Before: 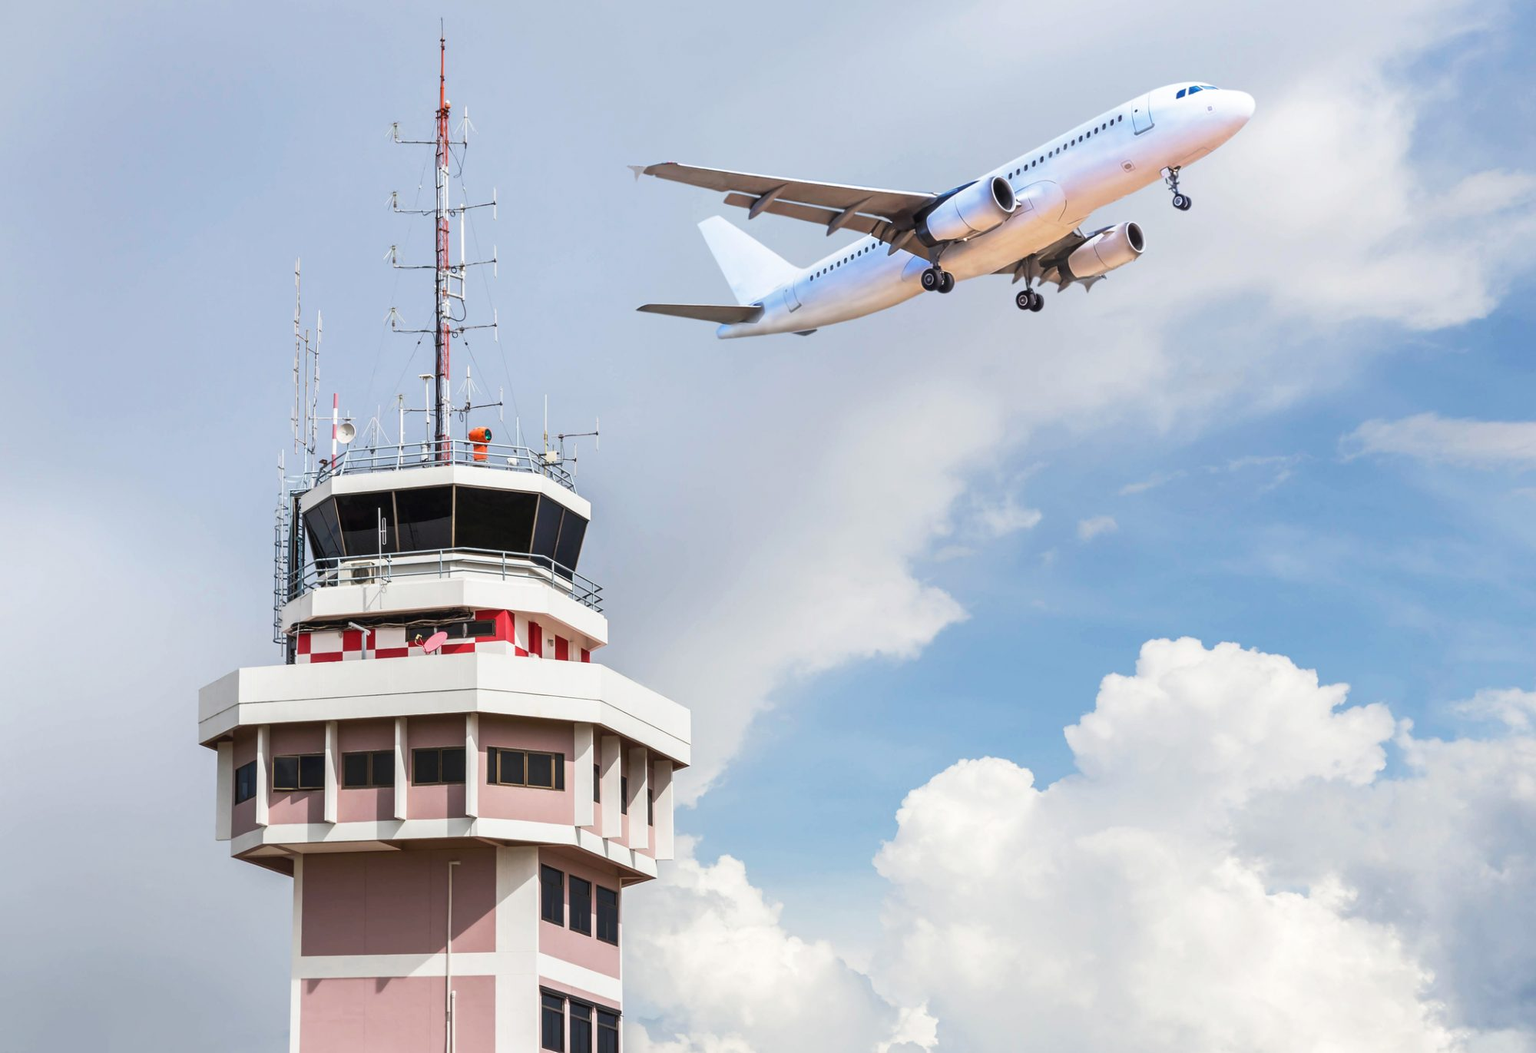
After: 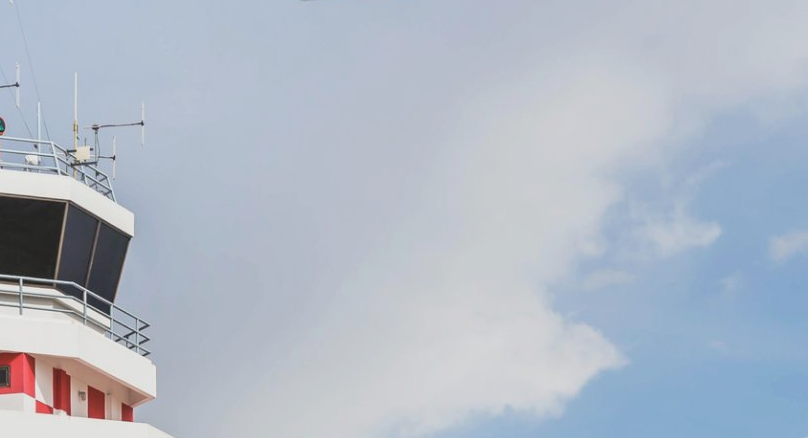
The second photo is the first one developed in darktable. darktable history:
crop: left 31.751%, top 32.172%, right 27.8%, bottom 35.83%
contrast brightness saturation: contrast -0.15, brightness 0.05, saturation -0.12
